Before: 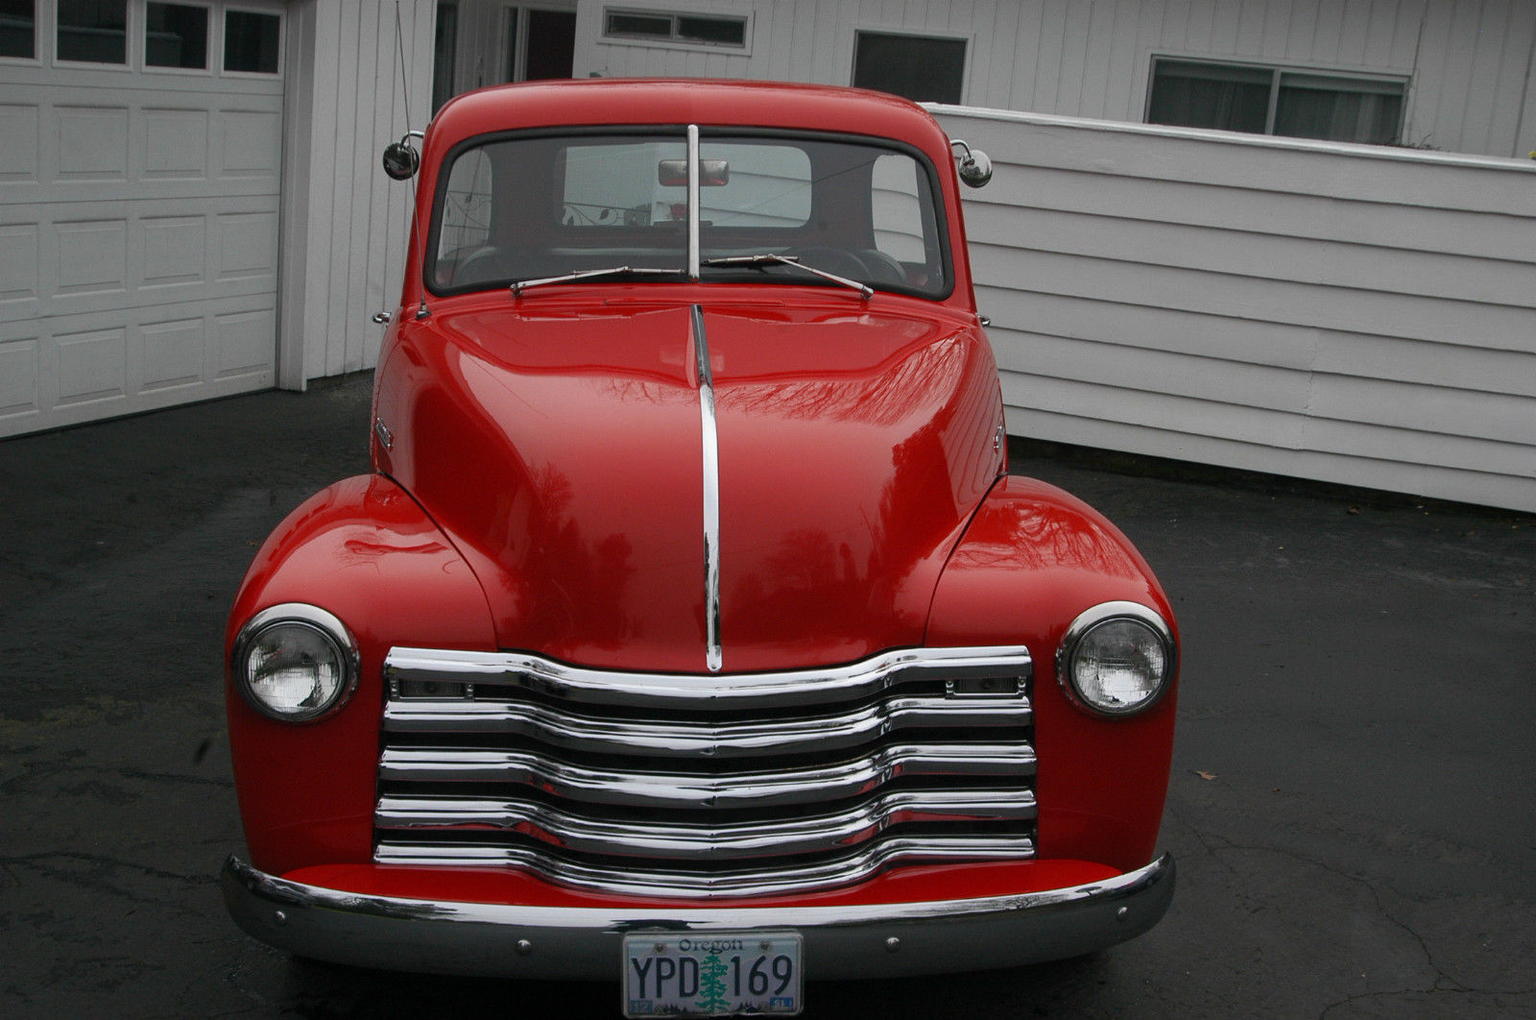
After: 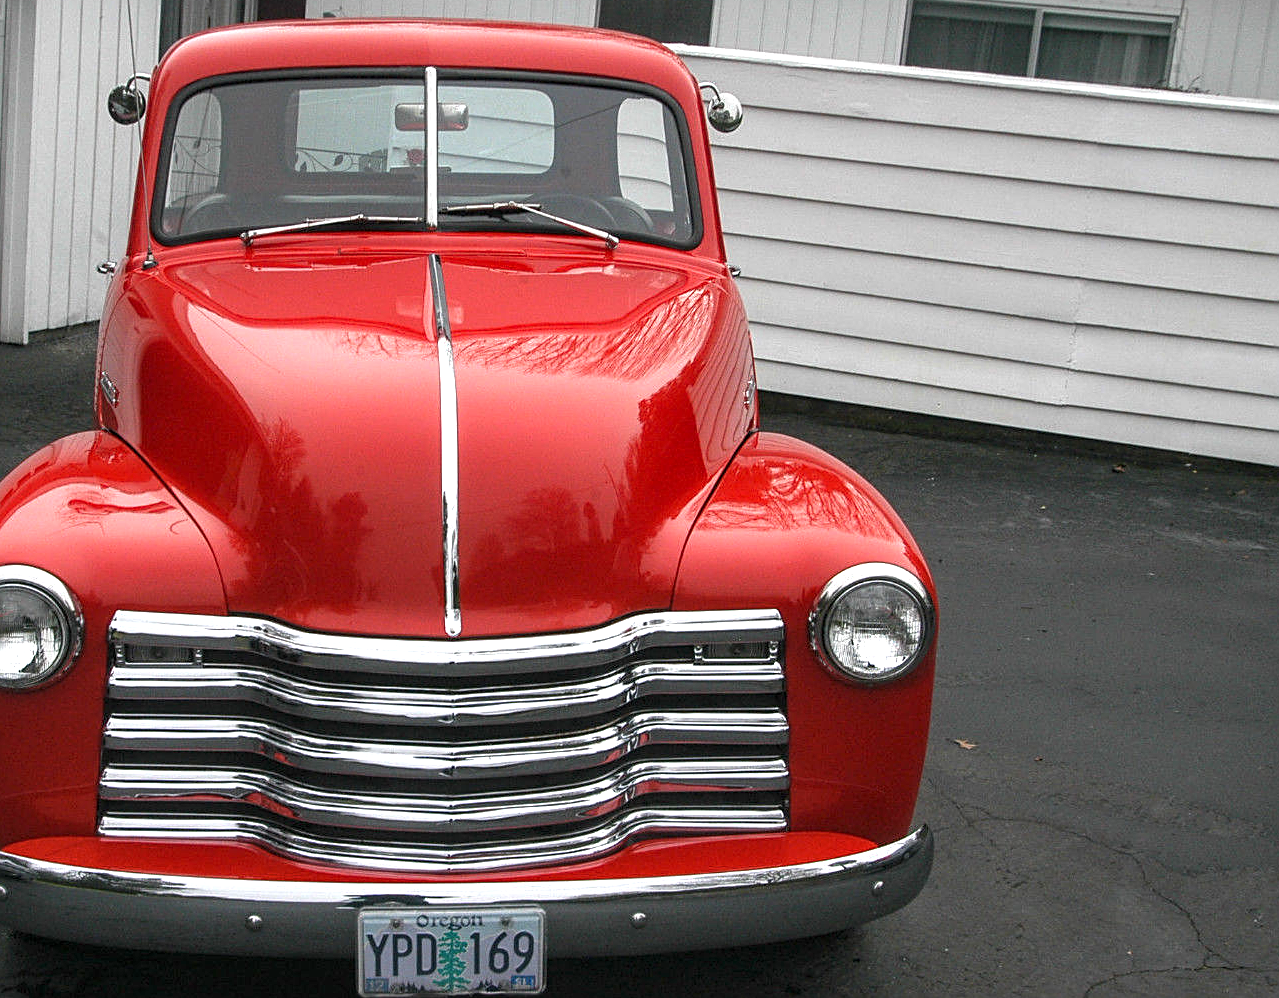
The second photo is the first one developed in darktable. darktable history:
tone equalizer: on, module defaults
exposure: black level correction 0, exposure 1.098 EV, compensate highlight preservation false
local contrast: on, module defaults
crop and rotate: left 18.198%, top 5.977%, right 1.824%
sharpen: on, module defaults
